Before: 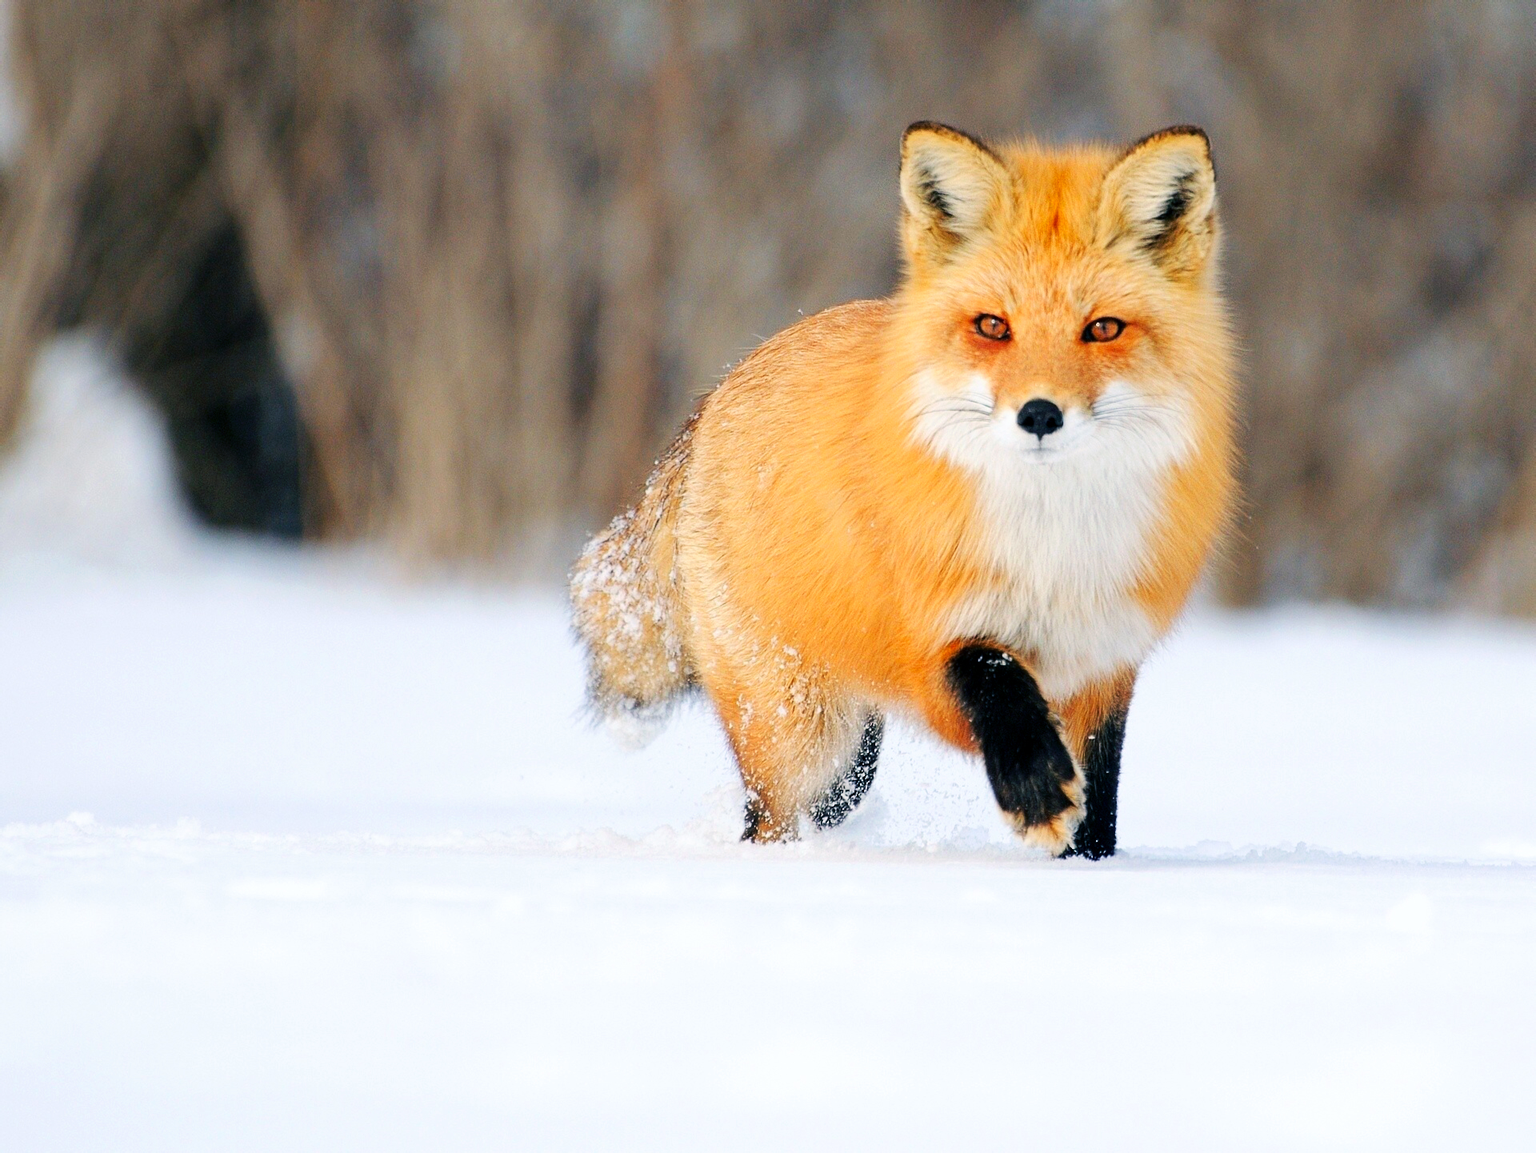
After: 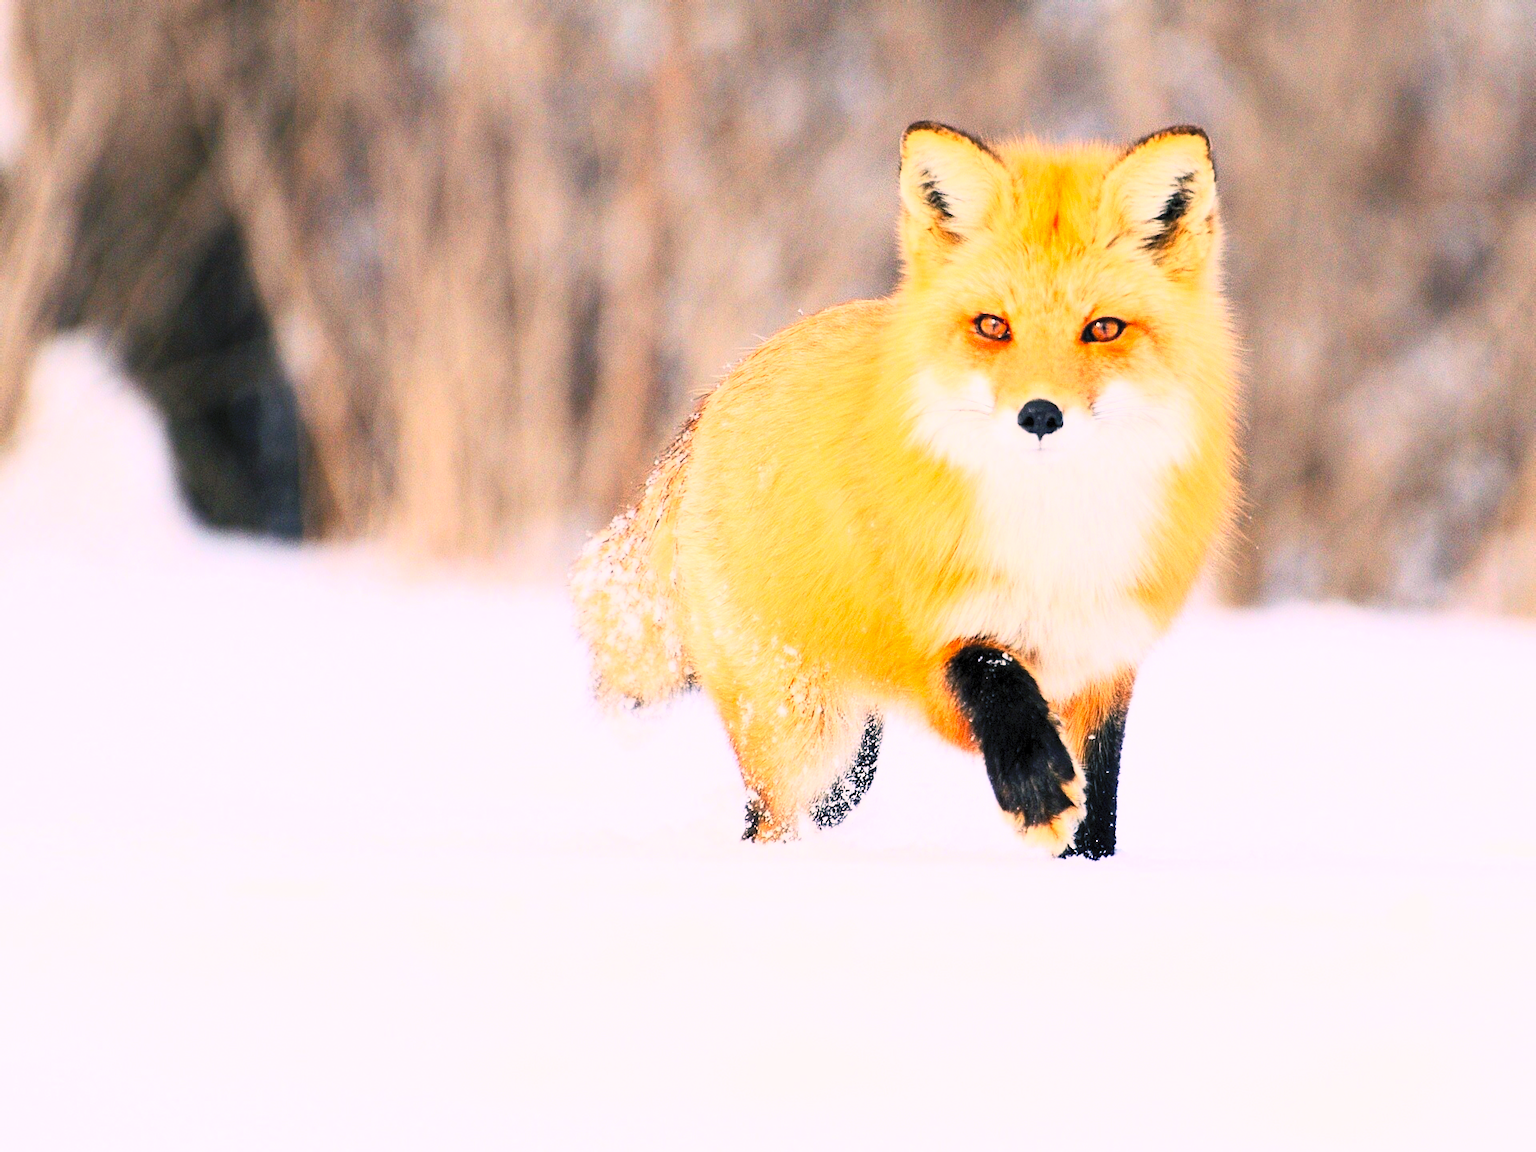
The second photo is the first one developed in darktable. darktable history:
color correction: highlights a* 3.46, highlights b* 2.13, saturation 1.17
exposure: compensate exposure bias true, compensate highlight preservation false
contrast brightness saturation: contrast 0.381, brightness 0.534
color calibration: output R [1.063, -0.012, -0.003, 0], output B [-0.079, 0.047, 1, 0], illuminant same as pipeline (D50), adaptation XYZ, x 0.346, y 0.358, temperature 5004.83 K, saturation algorithm version 1 (2020)
